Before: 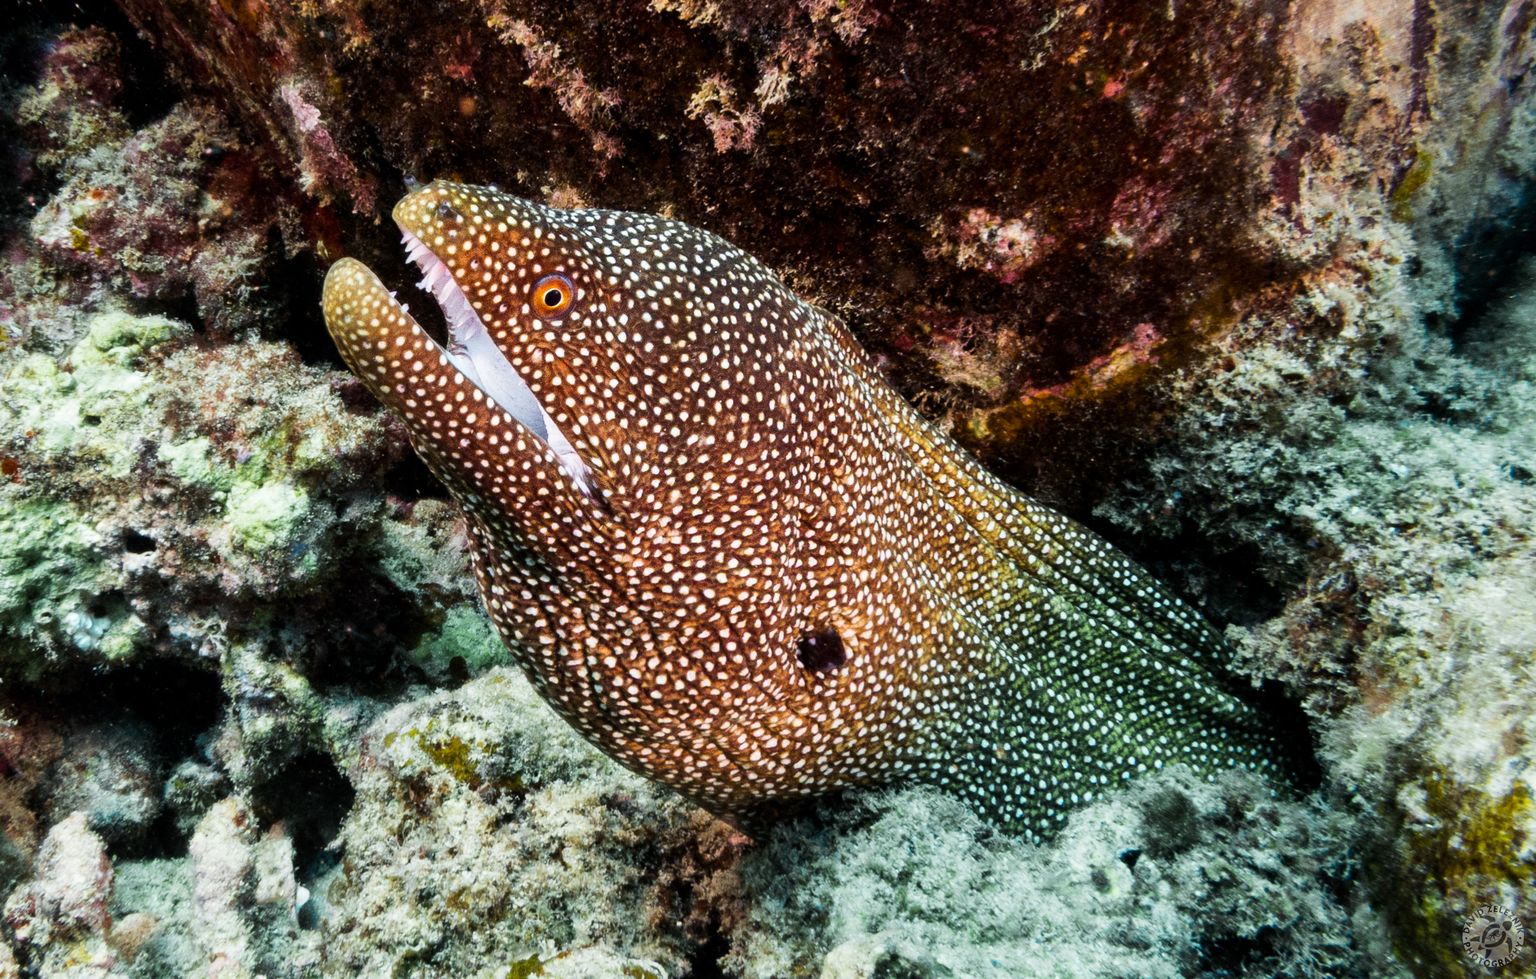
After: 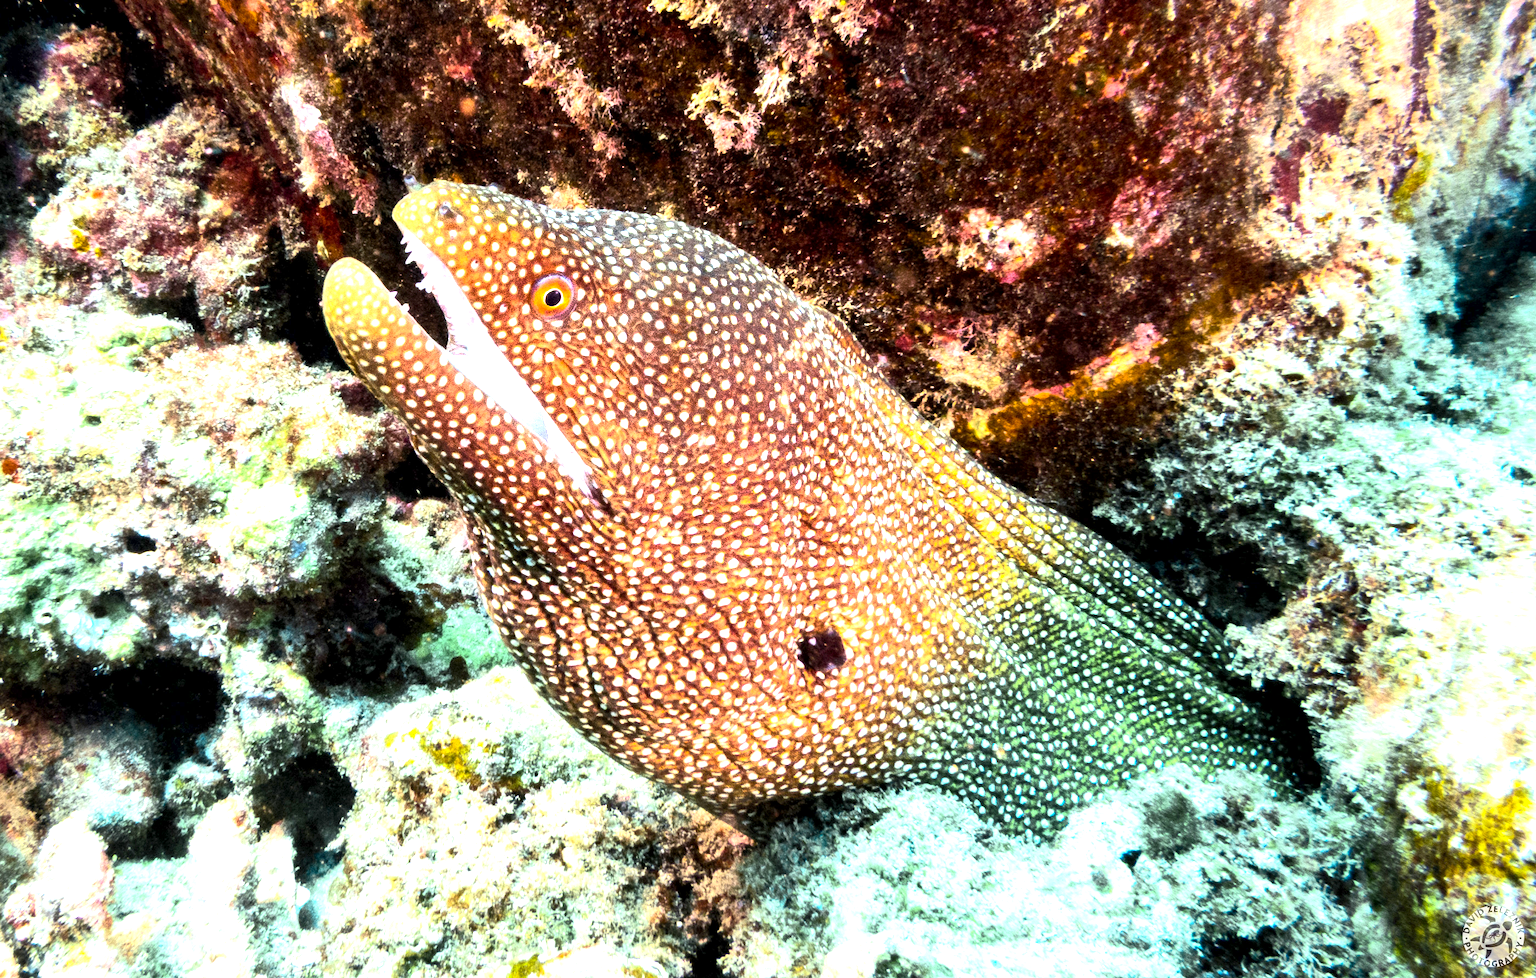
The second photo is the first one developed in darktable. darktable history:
contrast brightness saturation: contrast 0.198, brightness 0.154, saturation 0.148
exposure: black level correction 0.001, exposure 1.733 EV, compensate highlight preservation false
